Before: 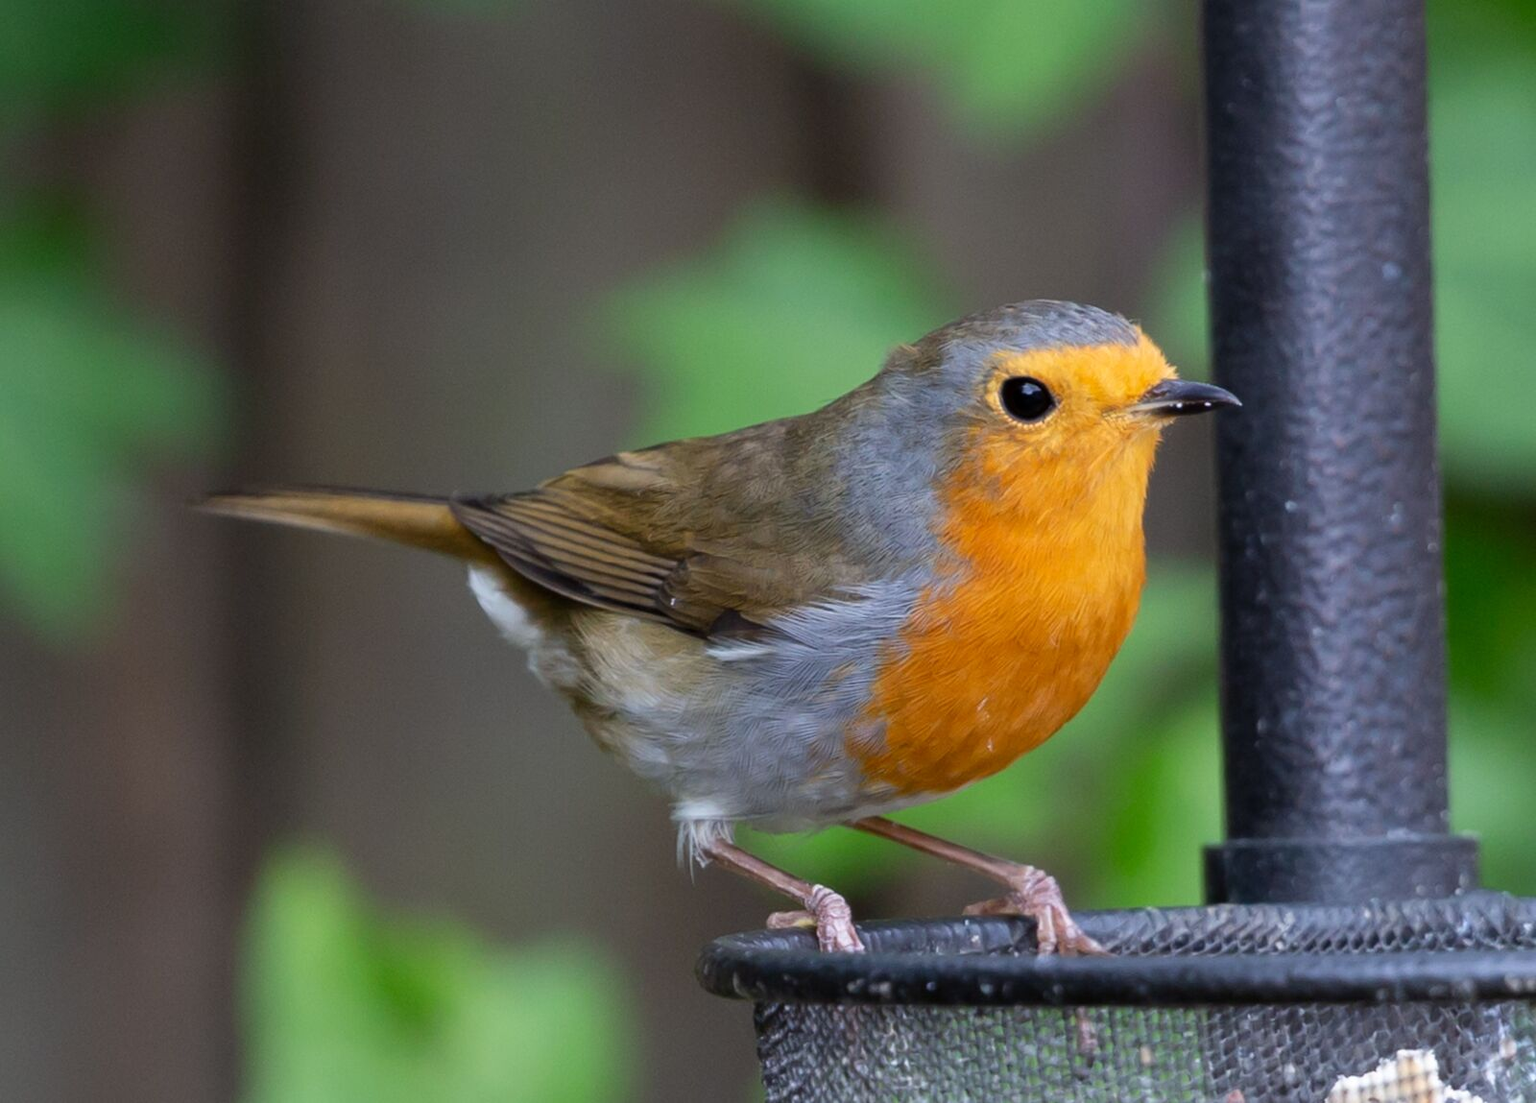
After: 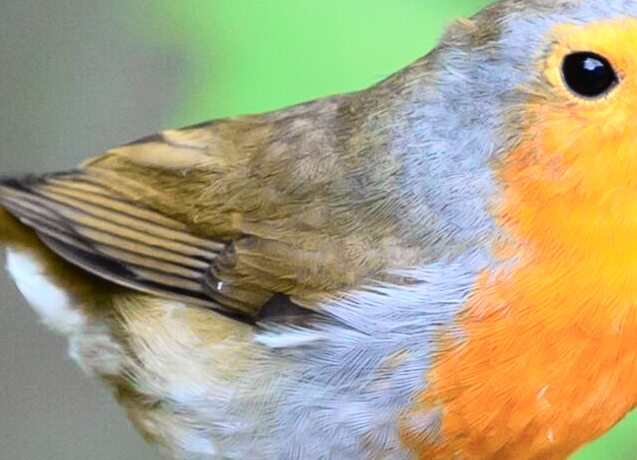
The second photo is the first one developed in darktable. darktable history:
tone curve: curves: ch0 [(0, 0.022) (0.114, 0.096) (0.282, 0.299) (0.456, 0.51) (0.613, 0.693) (0.786, 0.843) (0.999, 0.949)]; ch1 [(0, 0) (0.384, 0.365) (0.463, 0.447) (0.486, 0.474) (0.503, 0.5) (0.535, 0.522) (0.555, 0.546) (0.593, 0.599) (0.755, 0.793) (1, 1)]; ch2 [(0, 0) (0.369, 0.375) (0.449, 0.434) (0.501, 0.5) (0.528, 0.517) (0.561, 0.57) (0.612, 0.631) (0.668, 0.659) (1, 1)], color space Lab, independent channels, preserve colors none
exposure: black level correction 0.001, exposure 0.963 EV, compensate exposure bias true, compensate highlight preservation false
crop: left 30.112%, top 29.688%, right 30.041%, bottom 30.21%
